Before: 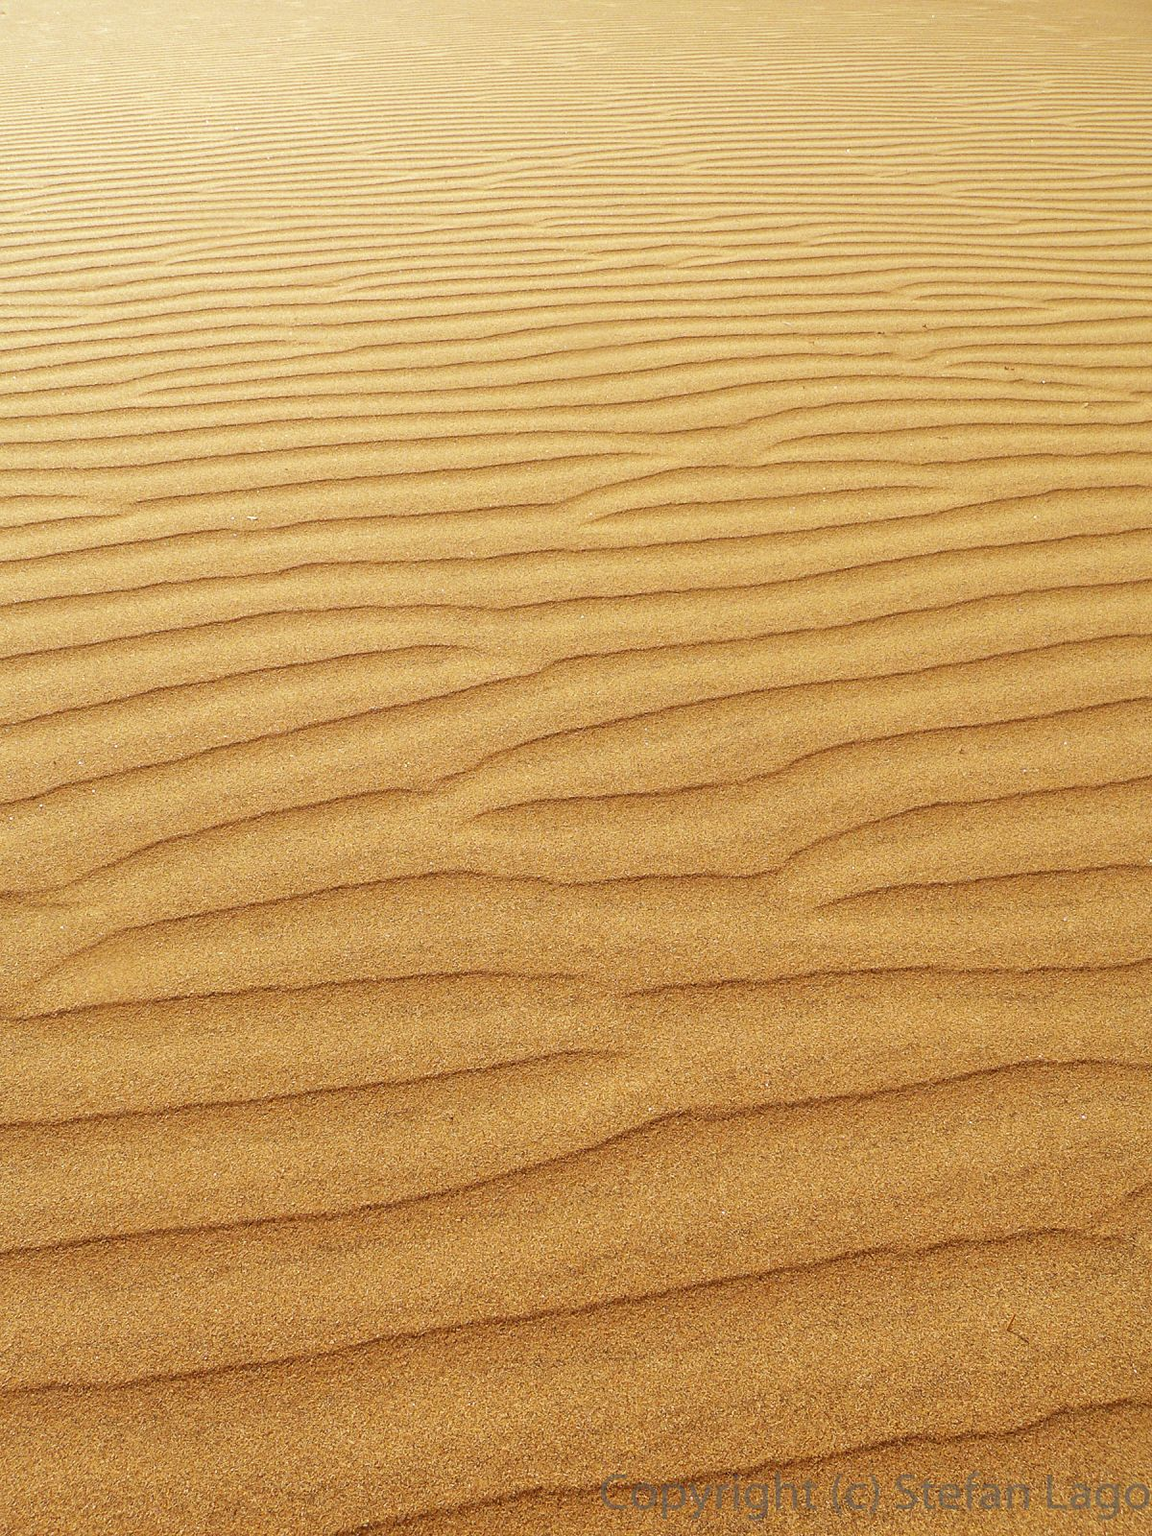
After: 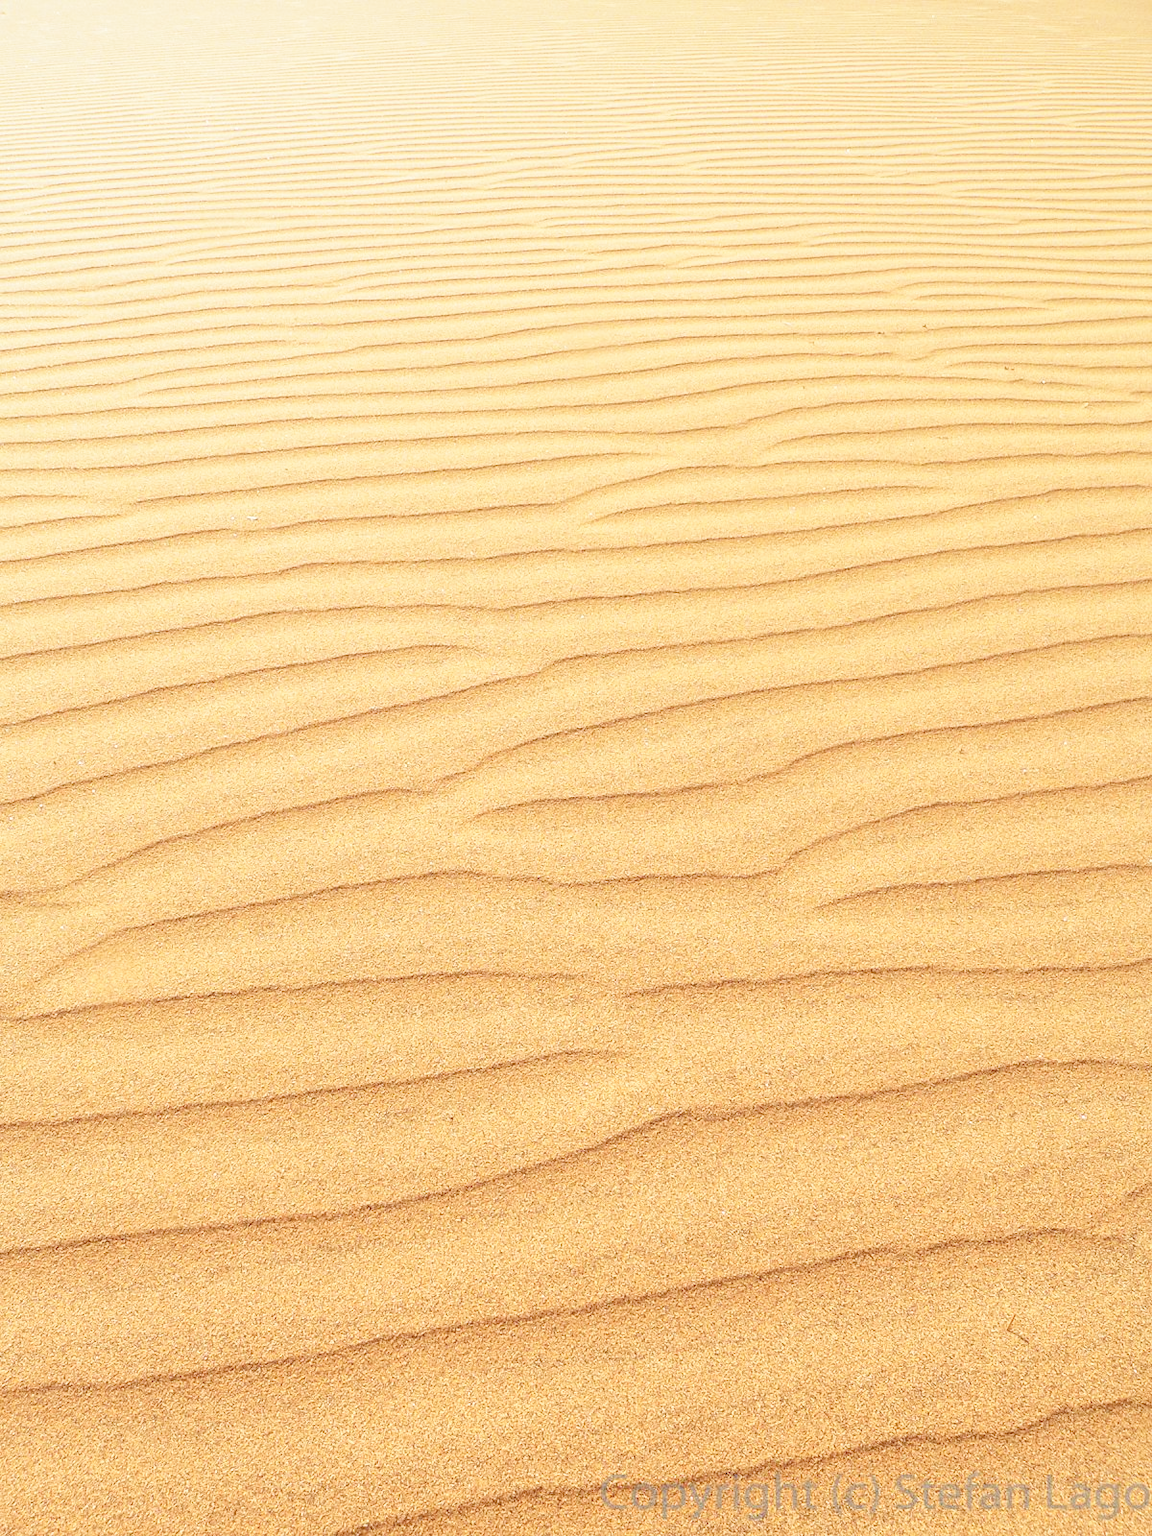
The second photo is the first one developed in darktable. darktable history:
tone curve: curves: ch0 [(0, 0.008) (0.107, 0.091) (0.278, 0.351) (0.457, 0.562) (0.628, 0.738) (0.839, 0.909) (0.998, 0.978)]; ch1 [(0, 0) (0.437, 0.408) (0.474, 0.479) (0.502, 0.5) (0.527, 0.519) (0.561, 0.575) (0.608, 0.665) (0.669, 0.748) (0.859, 0.899) (1, 1)]; ch2 [(0, 0) (0.33, 0.301) (0.421, 0.443) (0.473, 0.498) (0.502, 0.504) (0.522, 0.527) (0.549, 0.583) (0.644, 0.703) (1, 1)], preserve colors none
contrast brightness saturation: brightness 0.277
local contrast: on, module defaults
